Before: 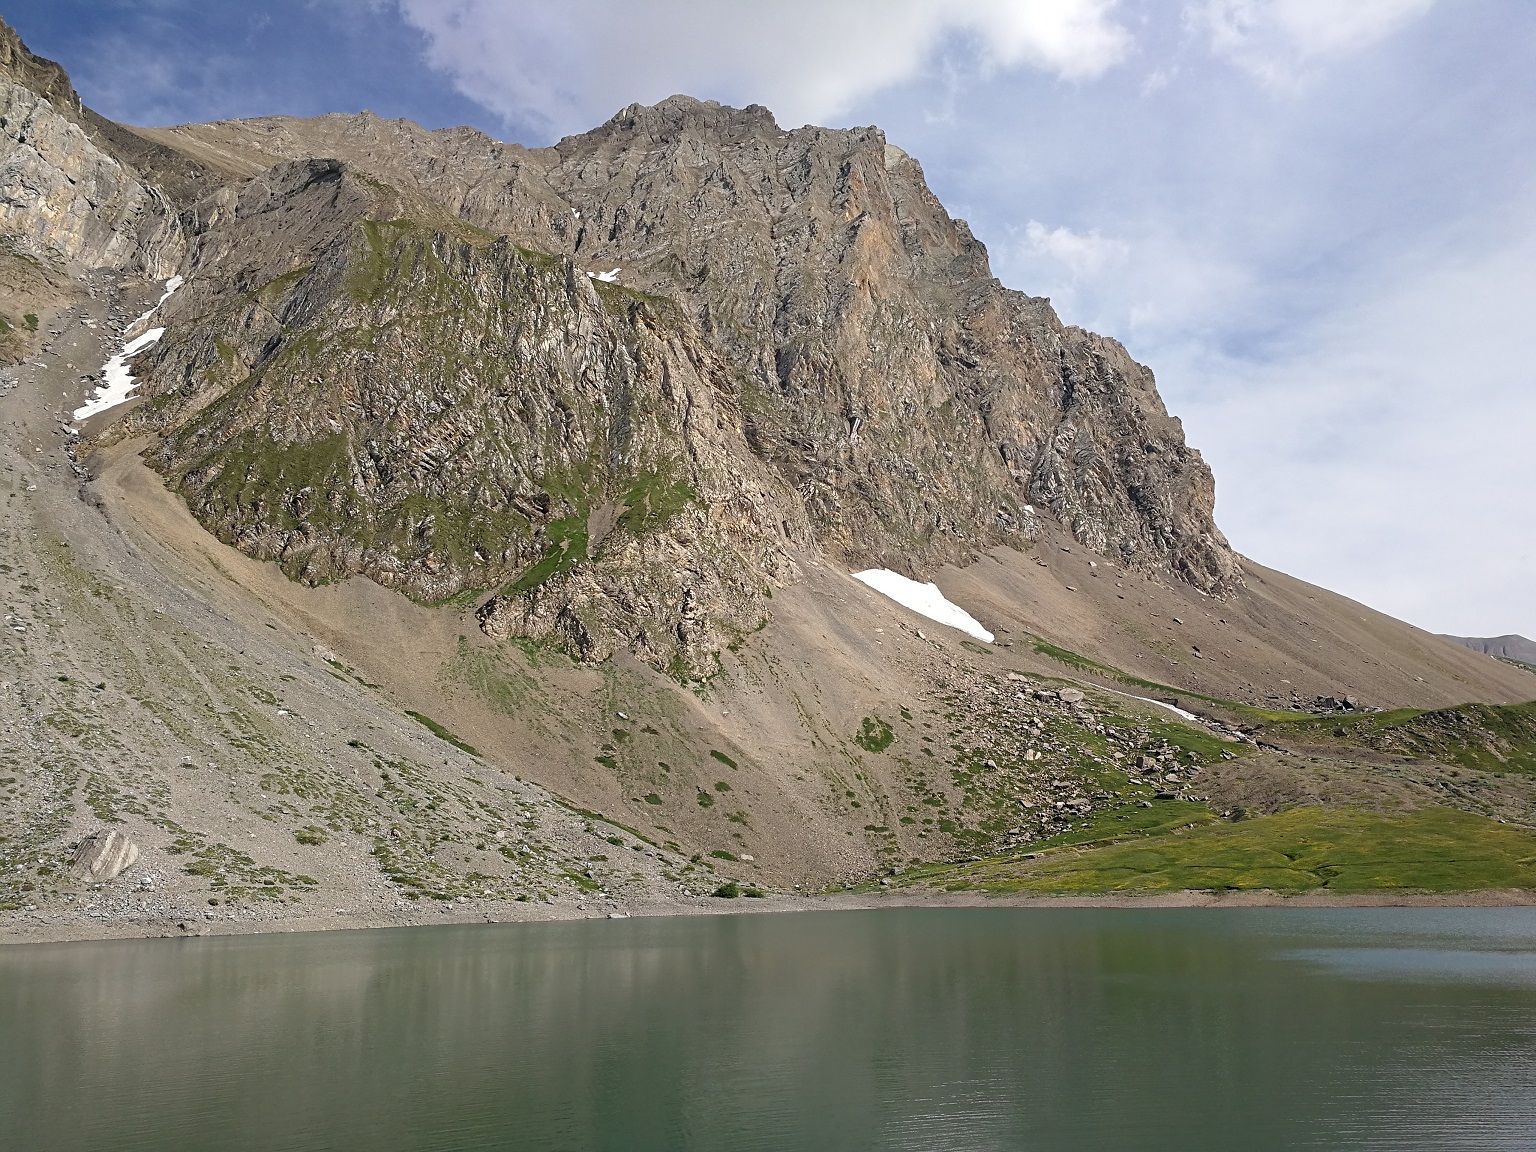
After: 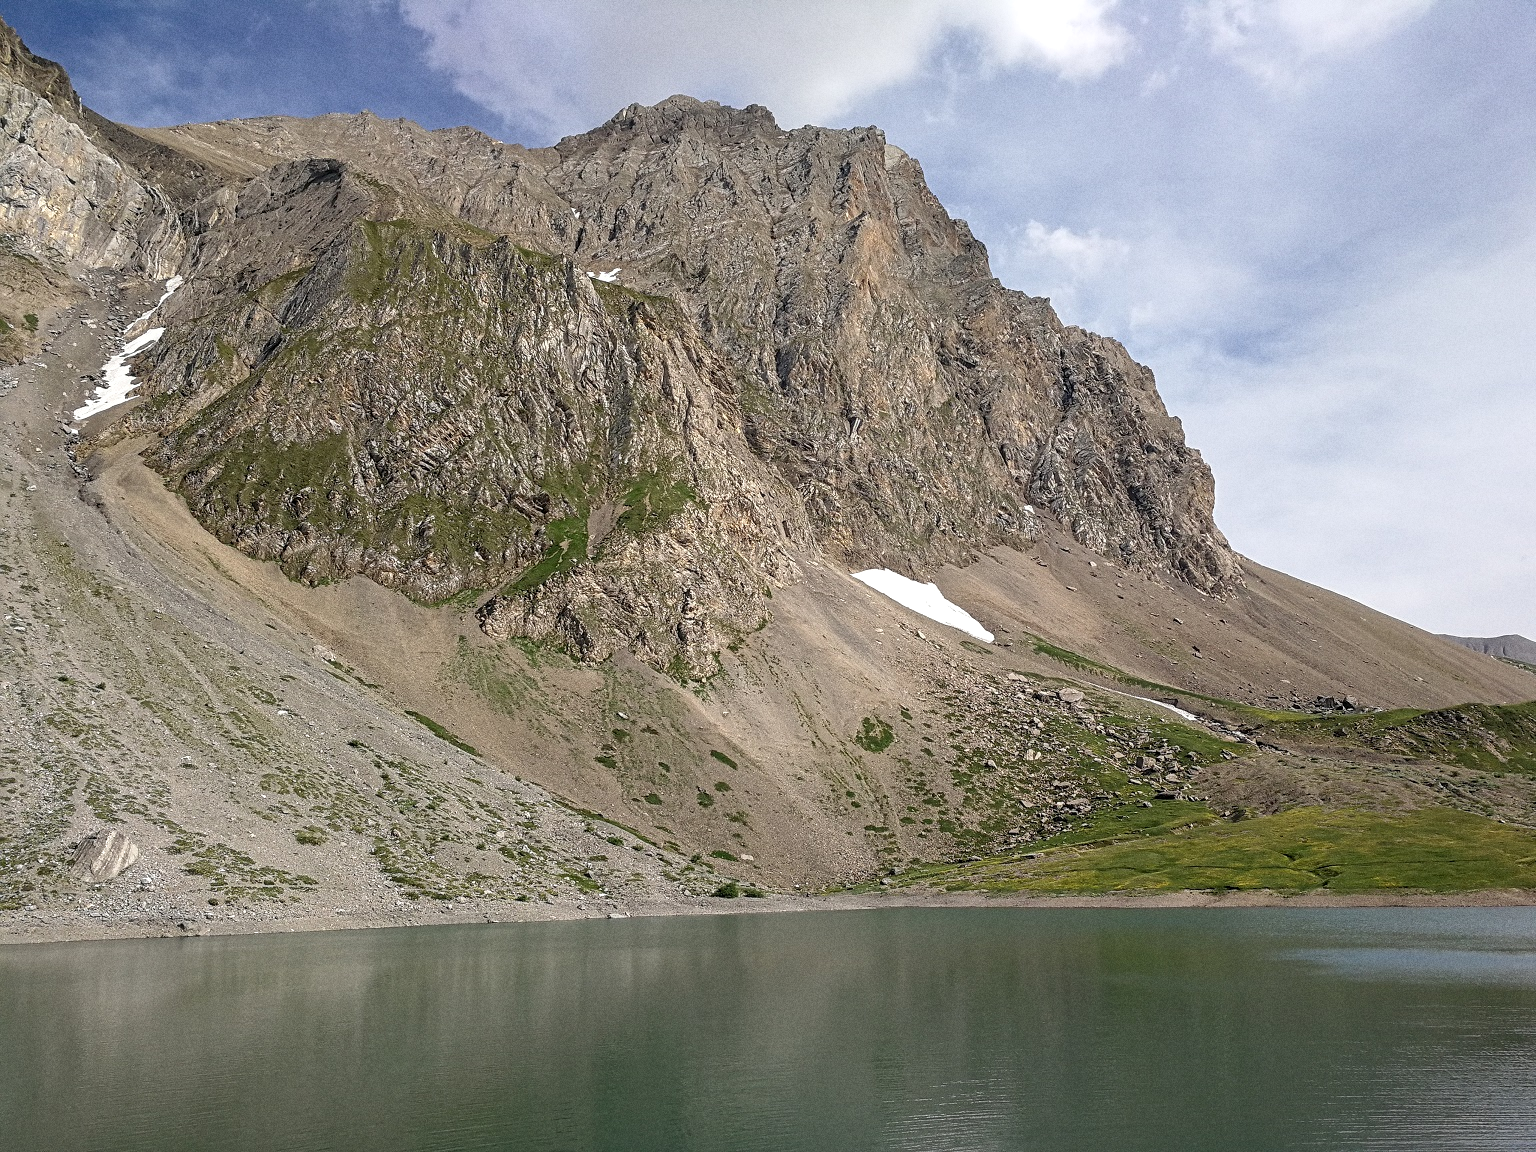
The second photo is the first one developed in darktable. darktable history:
local contrast: on, module defaults
grain: coarseness 0.47 ISO
